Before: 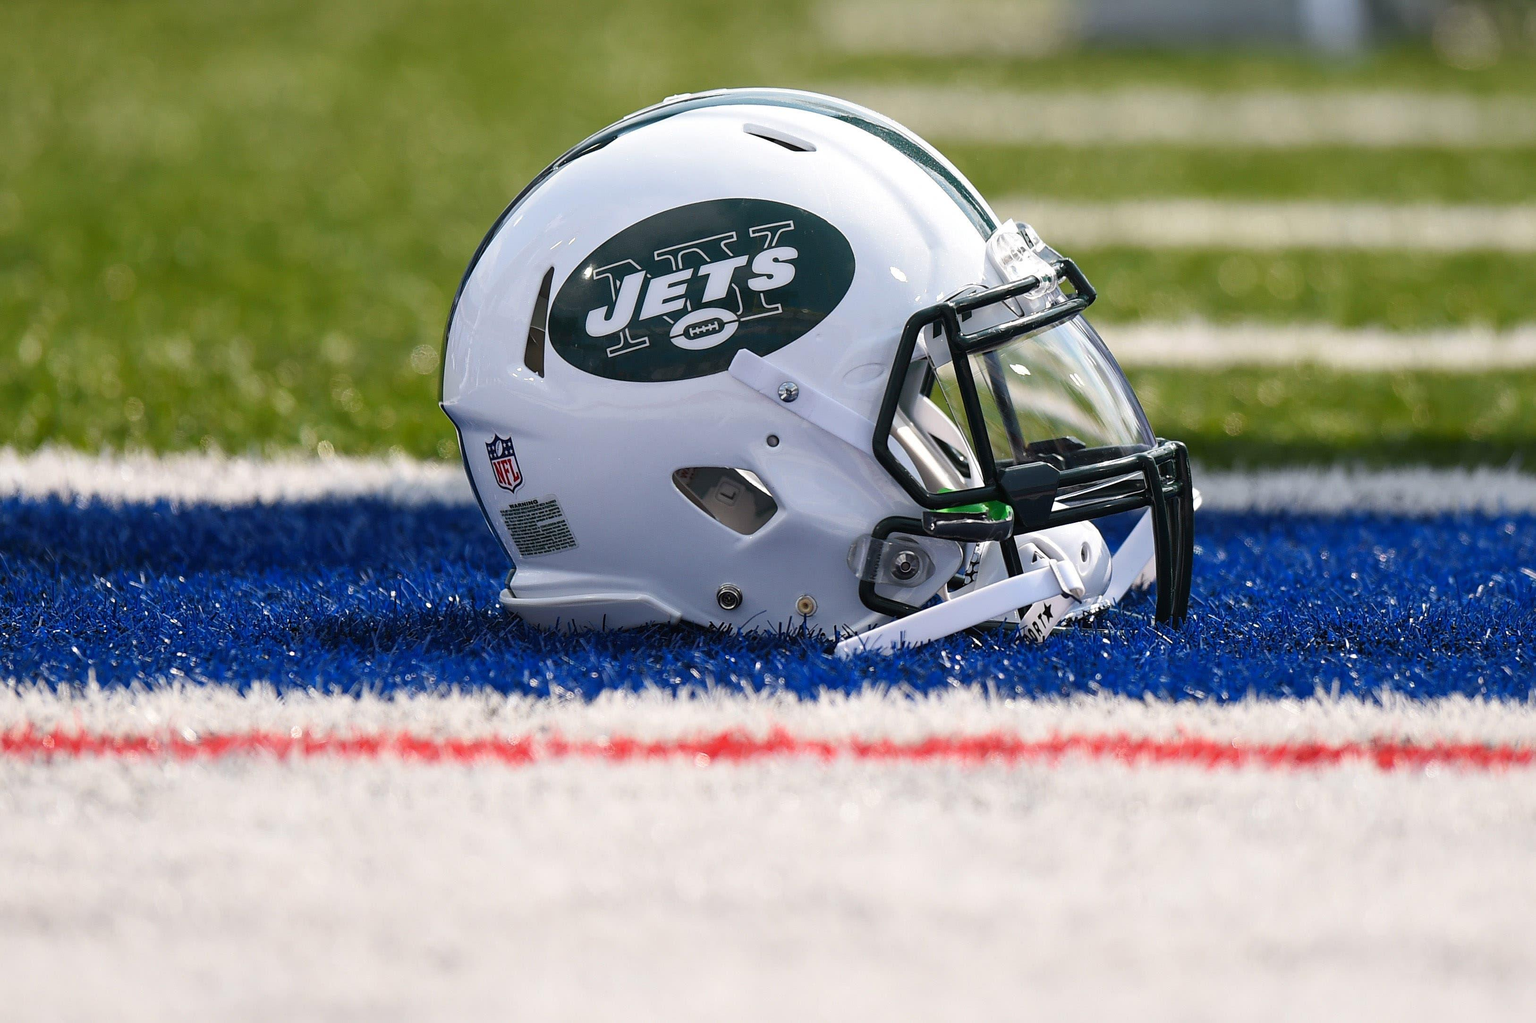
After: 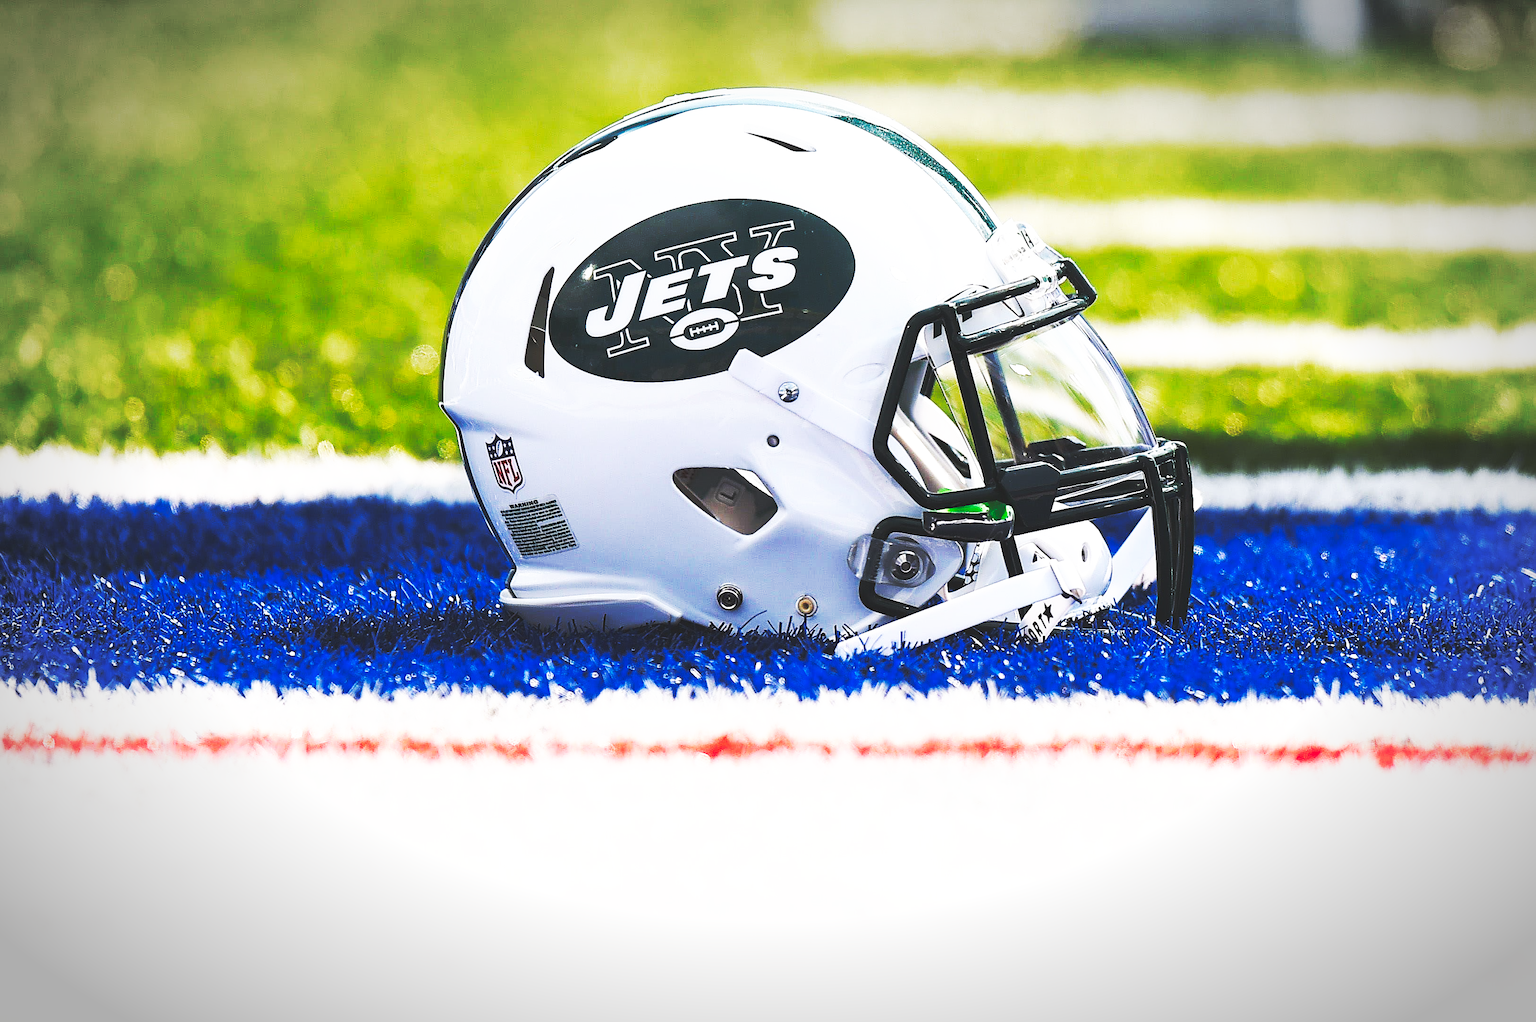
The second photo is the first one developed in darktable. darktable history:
base curve: curves: ch0 [(0, 0.015) (0.085, 0.116) (0.134, 0.298) (0.19, 0.545) (0.296, 0.764) (0.599, 0.982) (1, 1)], preserve colors none
vignetting: brightness -0.575, automatic ratio true
sharpen: on, module defaults
